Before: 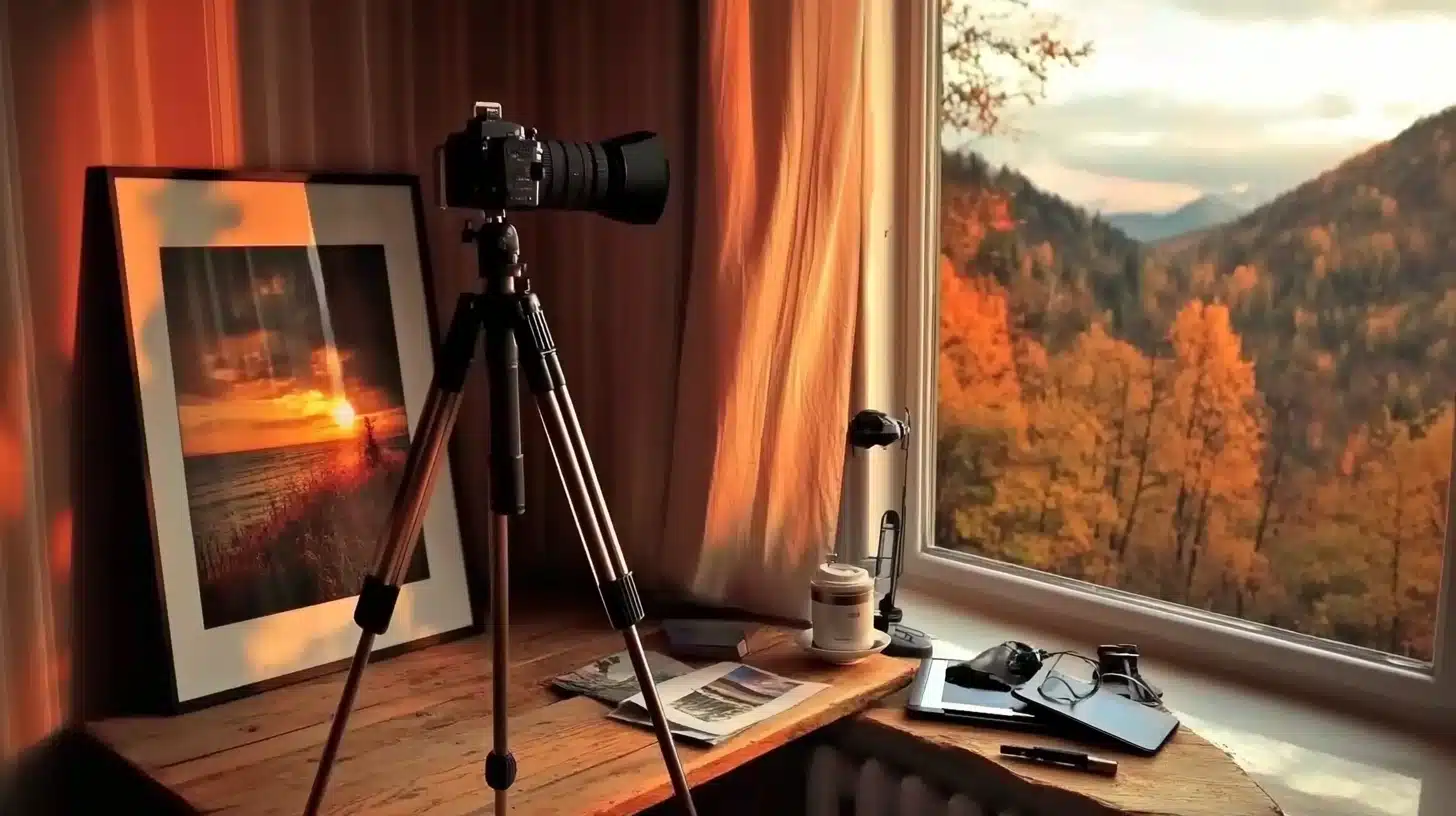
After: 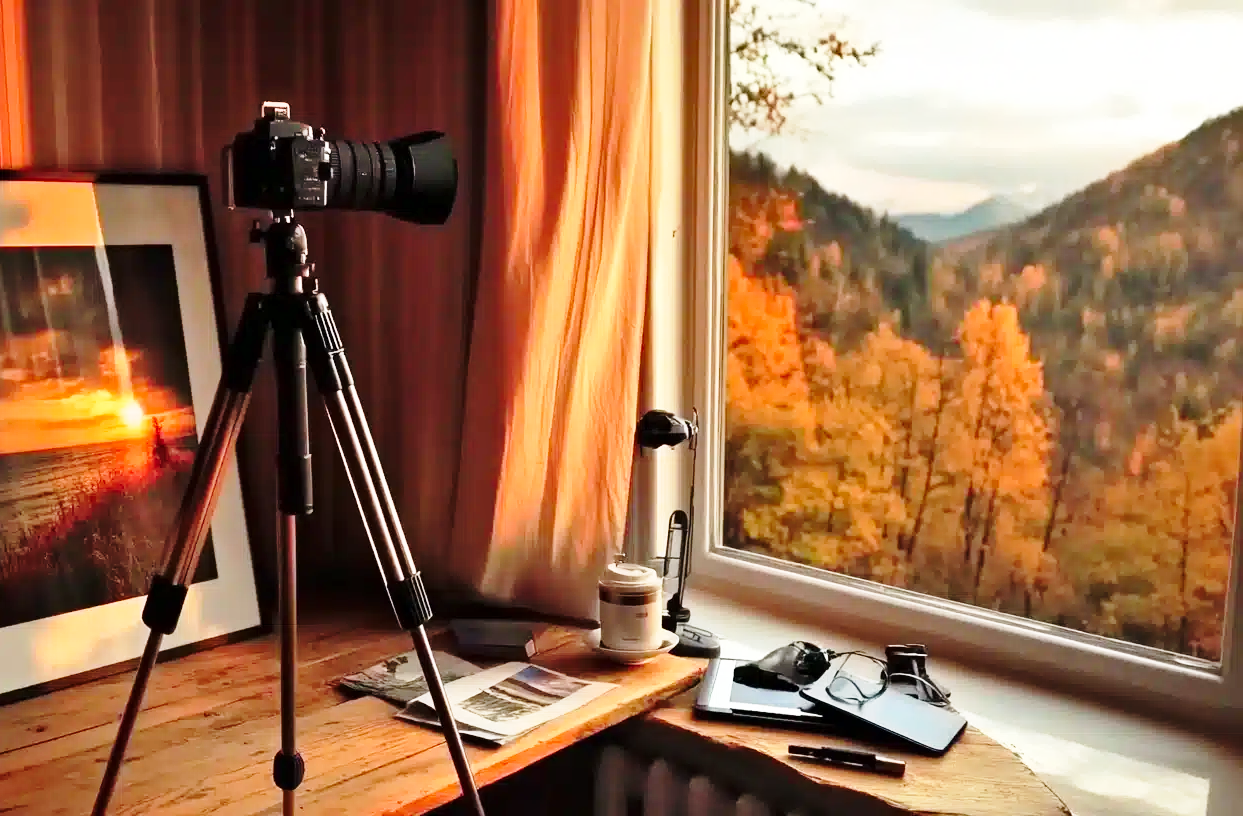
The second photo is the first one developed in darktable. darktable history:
base curve: curves: ch0 [(0, 0) (0.028, 0.03) (0.121, 0.232) (0.46, 0.748) (0.859, 0.968) (1, 1)], preserve colors none
shadows and highlights: soften with gaussian
crop and rotate: left 14.584%
